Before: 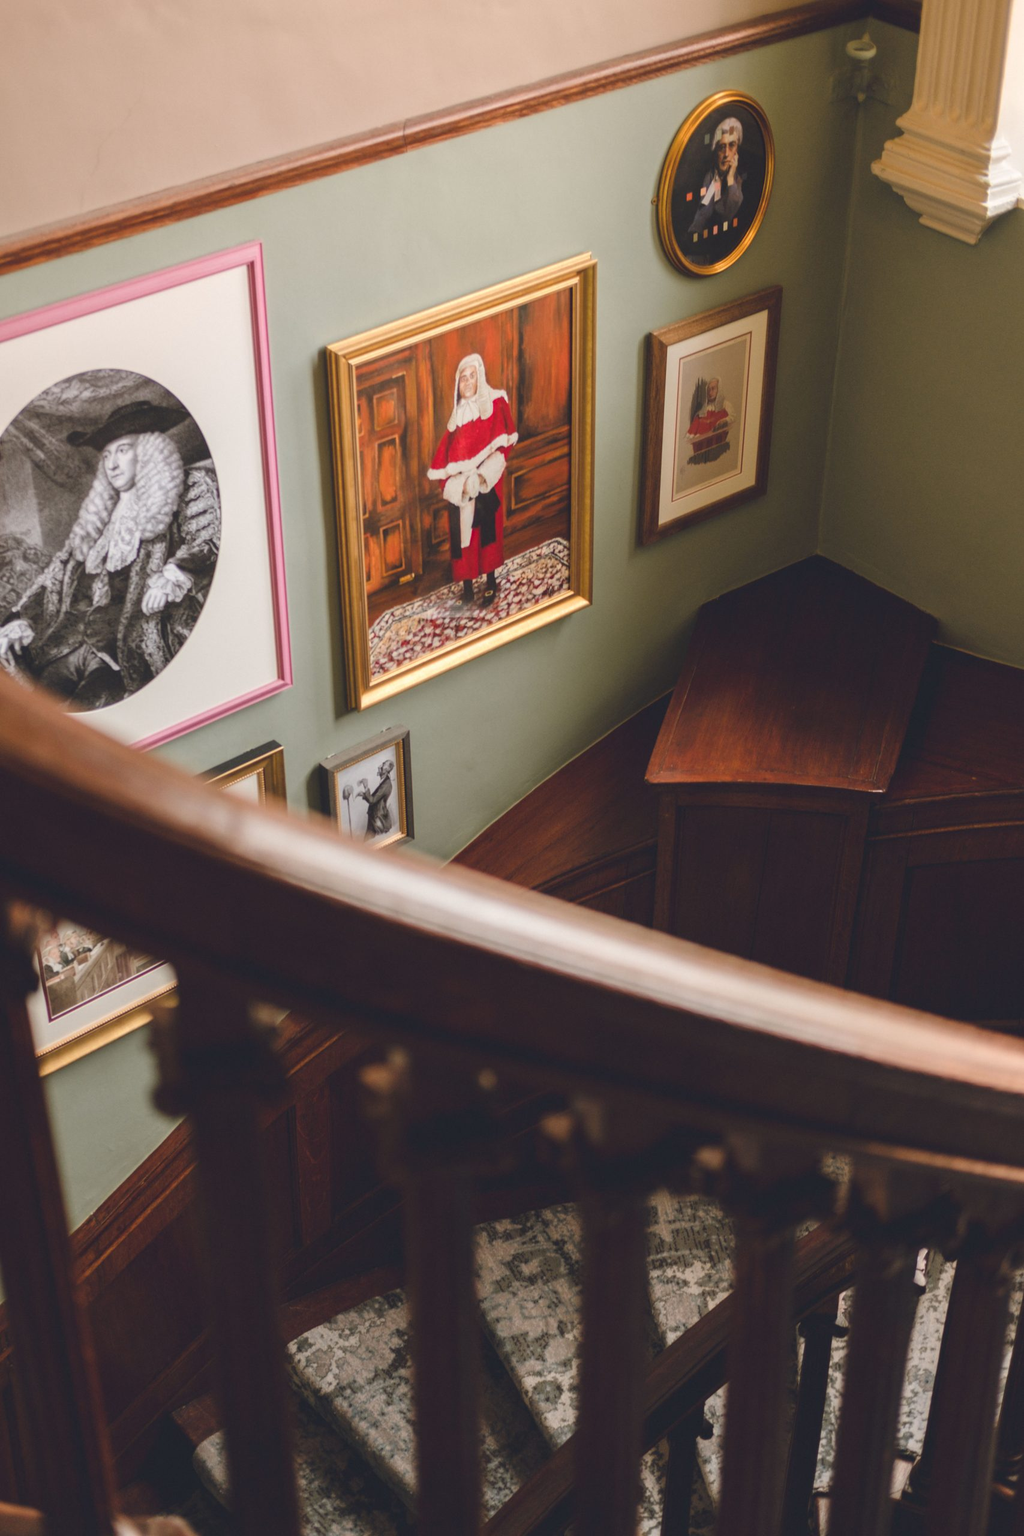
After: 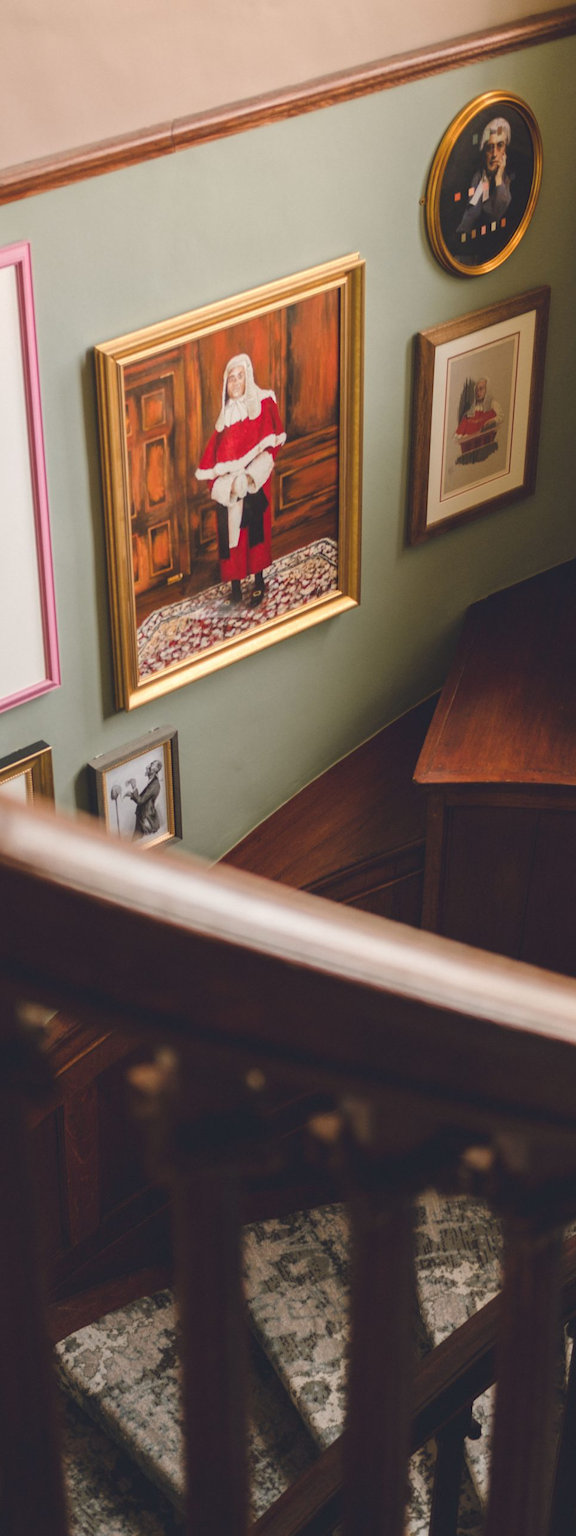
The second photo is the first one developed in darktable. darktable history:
crop and rotate: left 22.686%, right 21.041%
